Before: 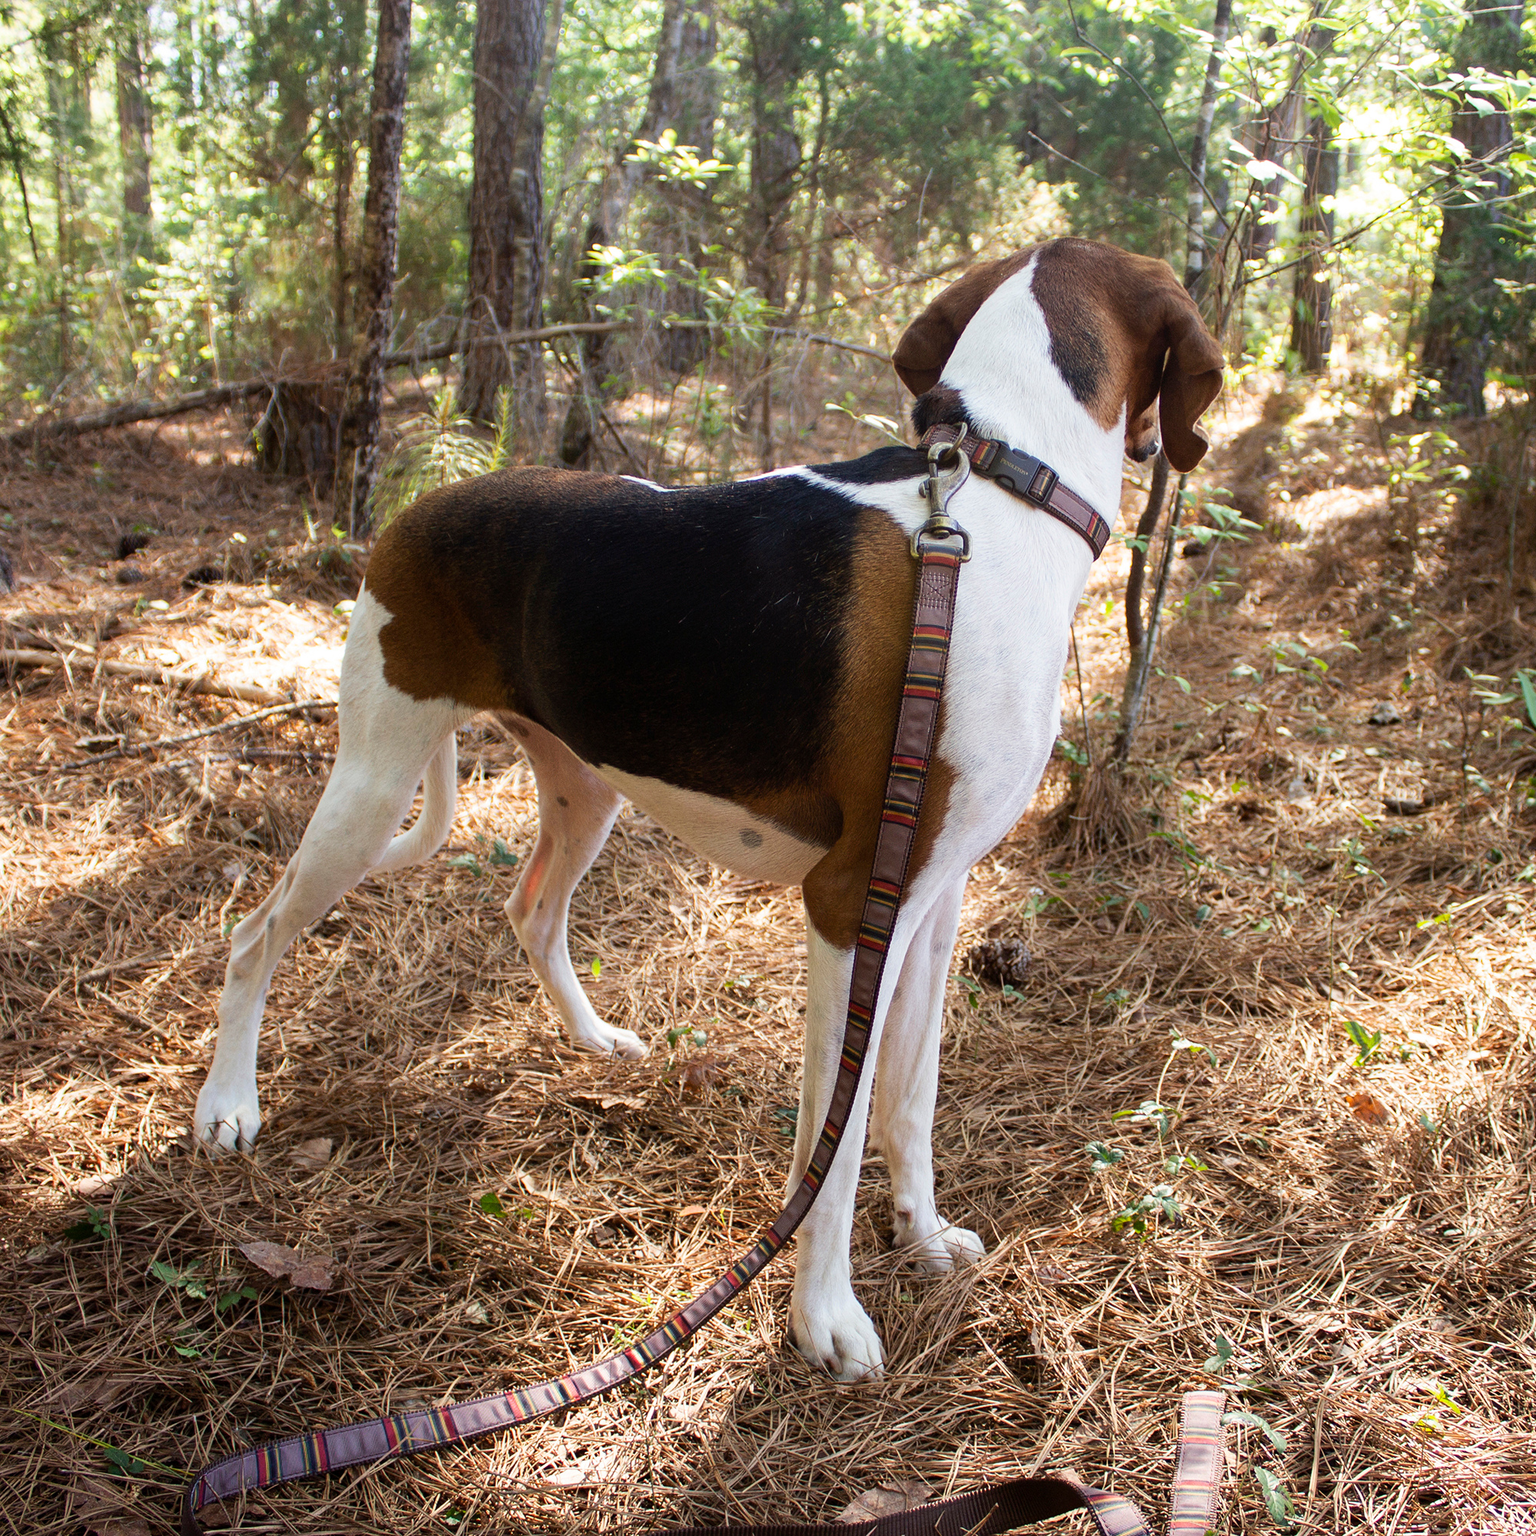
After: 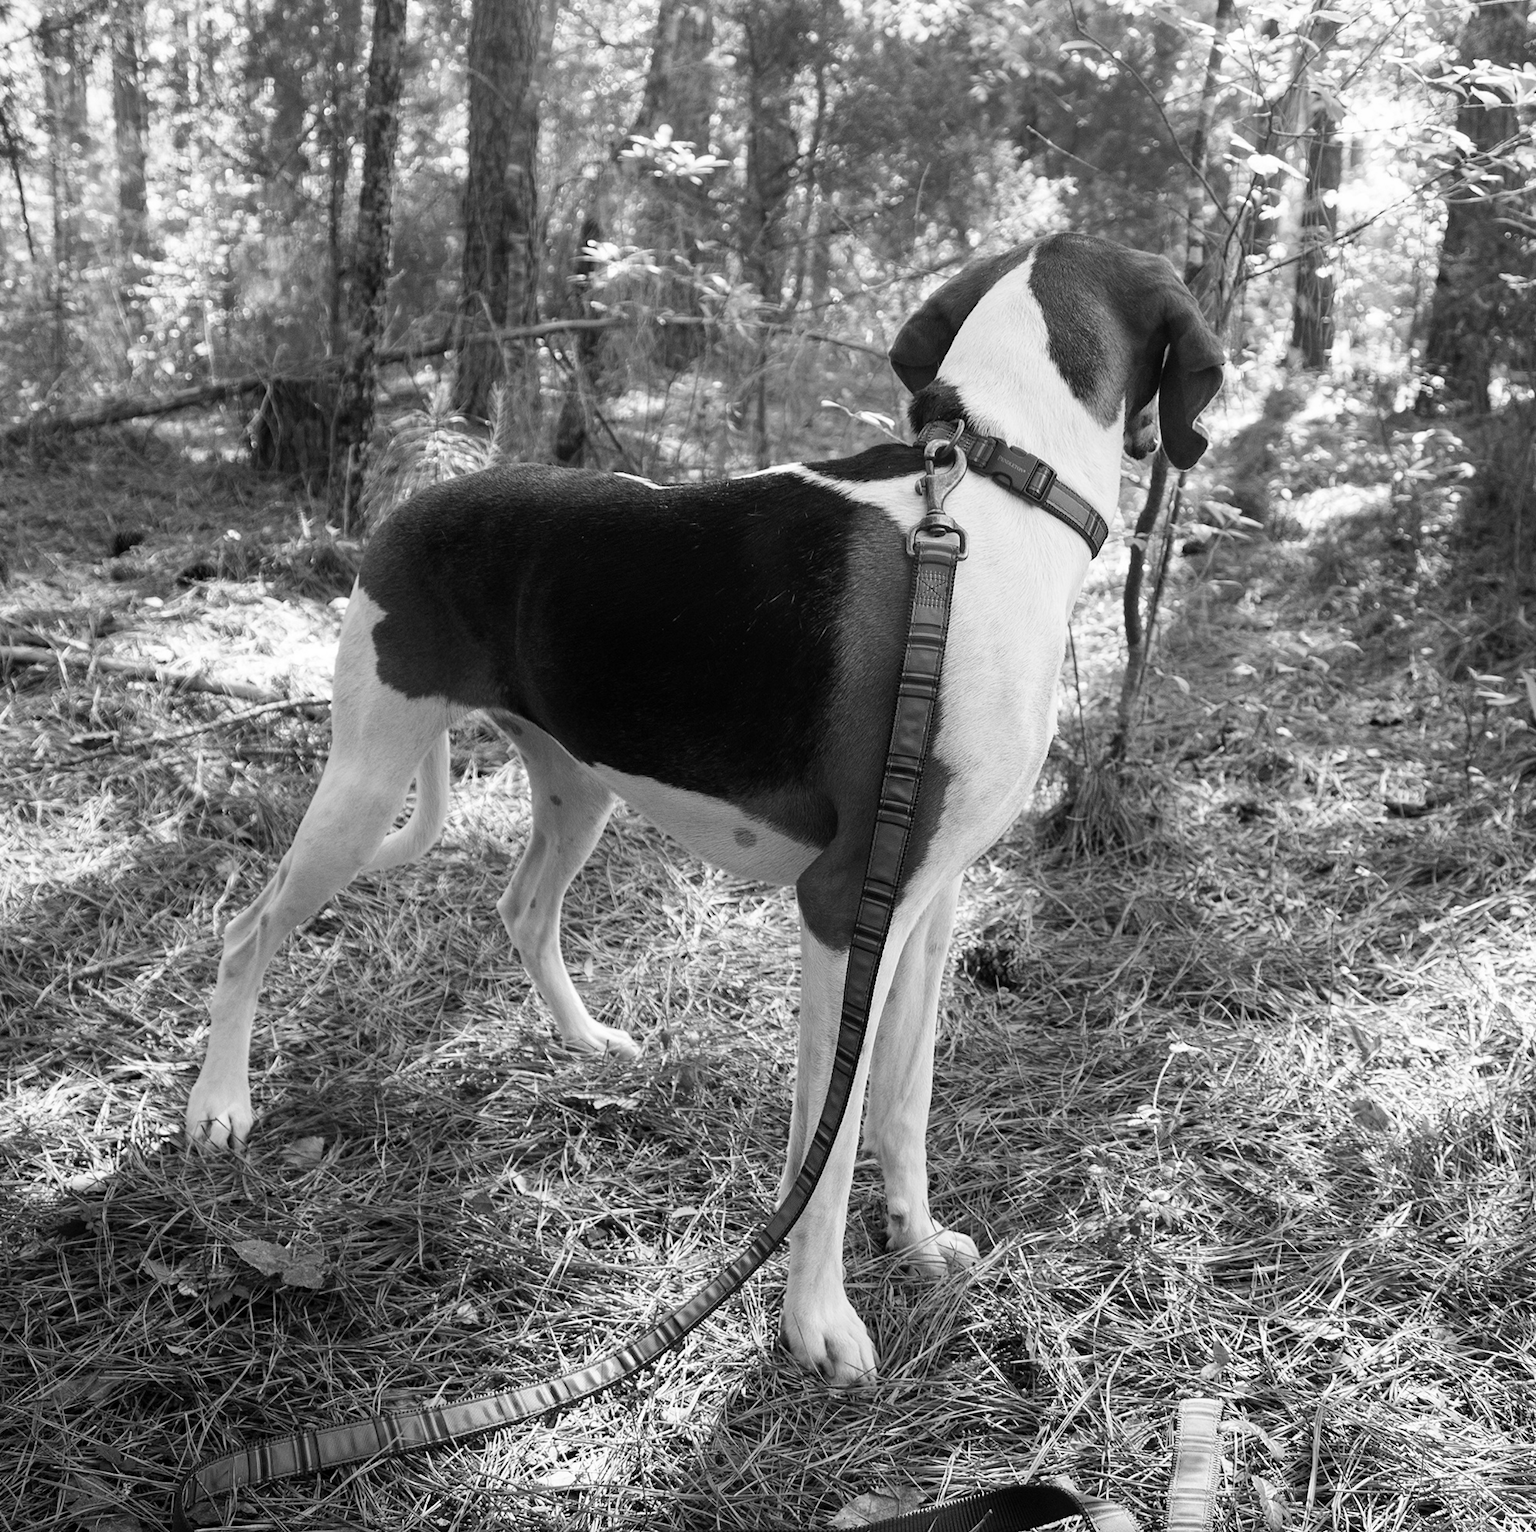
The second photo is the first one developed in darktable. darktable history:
rotate and perspective: rotation 0.192°, lens shift (horizontal) -0.015, crop left 0.005, crop right 0.996, crop top 0.006, crop bottom 0.99
monochrome: on, module defaults
